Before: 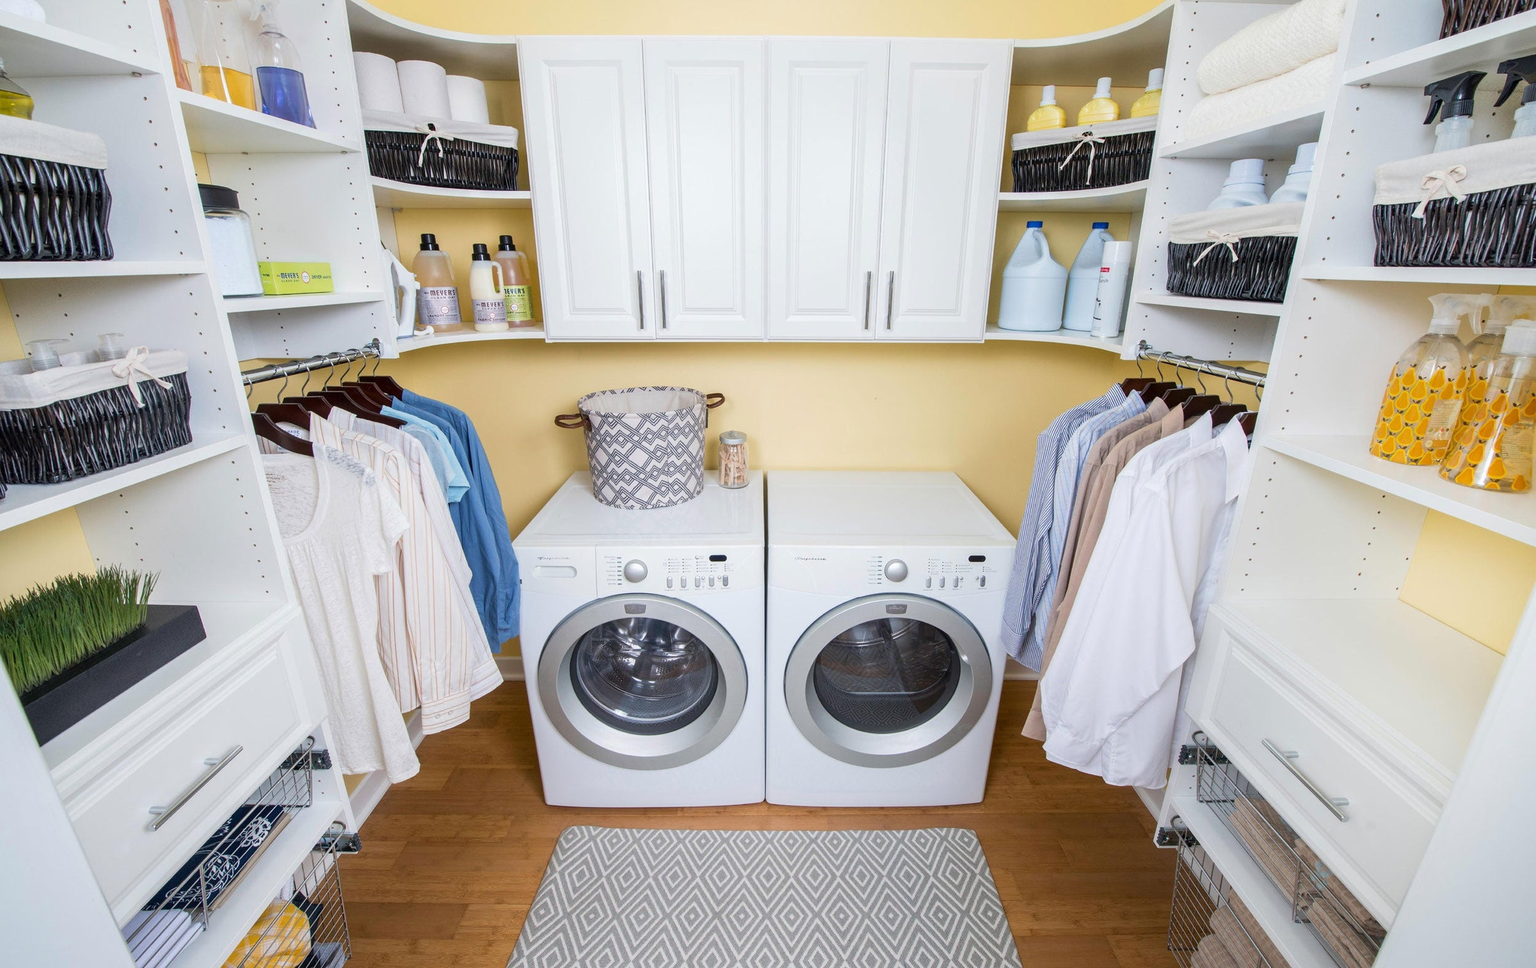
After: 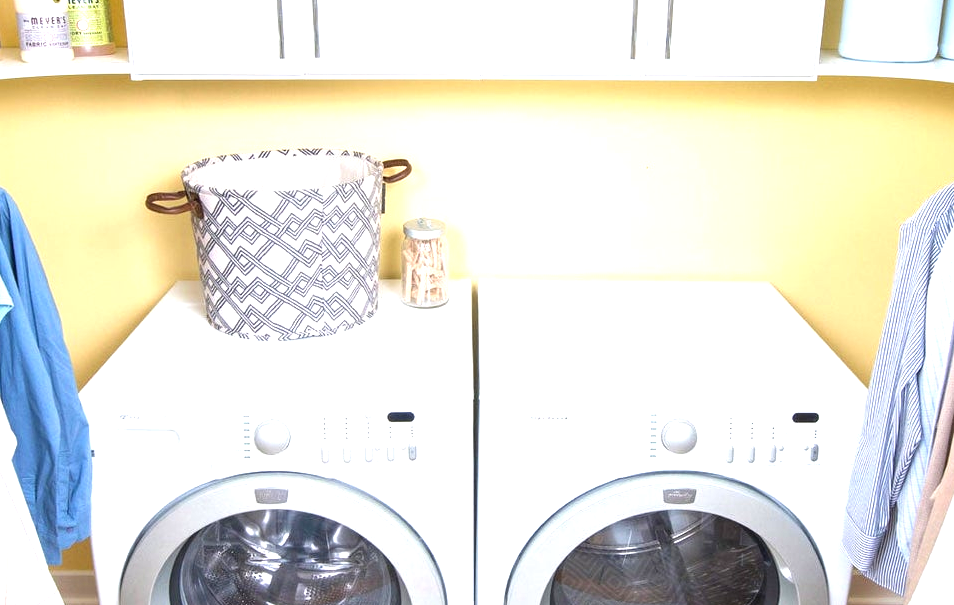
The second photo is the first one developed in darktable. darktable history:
exposure: black level correction 0, exposure 1.107 EV, compensate highlight preservation false
crop: left 30.056%, top 30.125%, right 30.16%, bottom 29.814%
